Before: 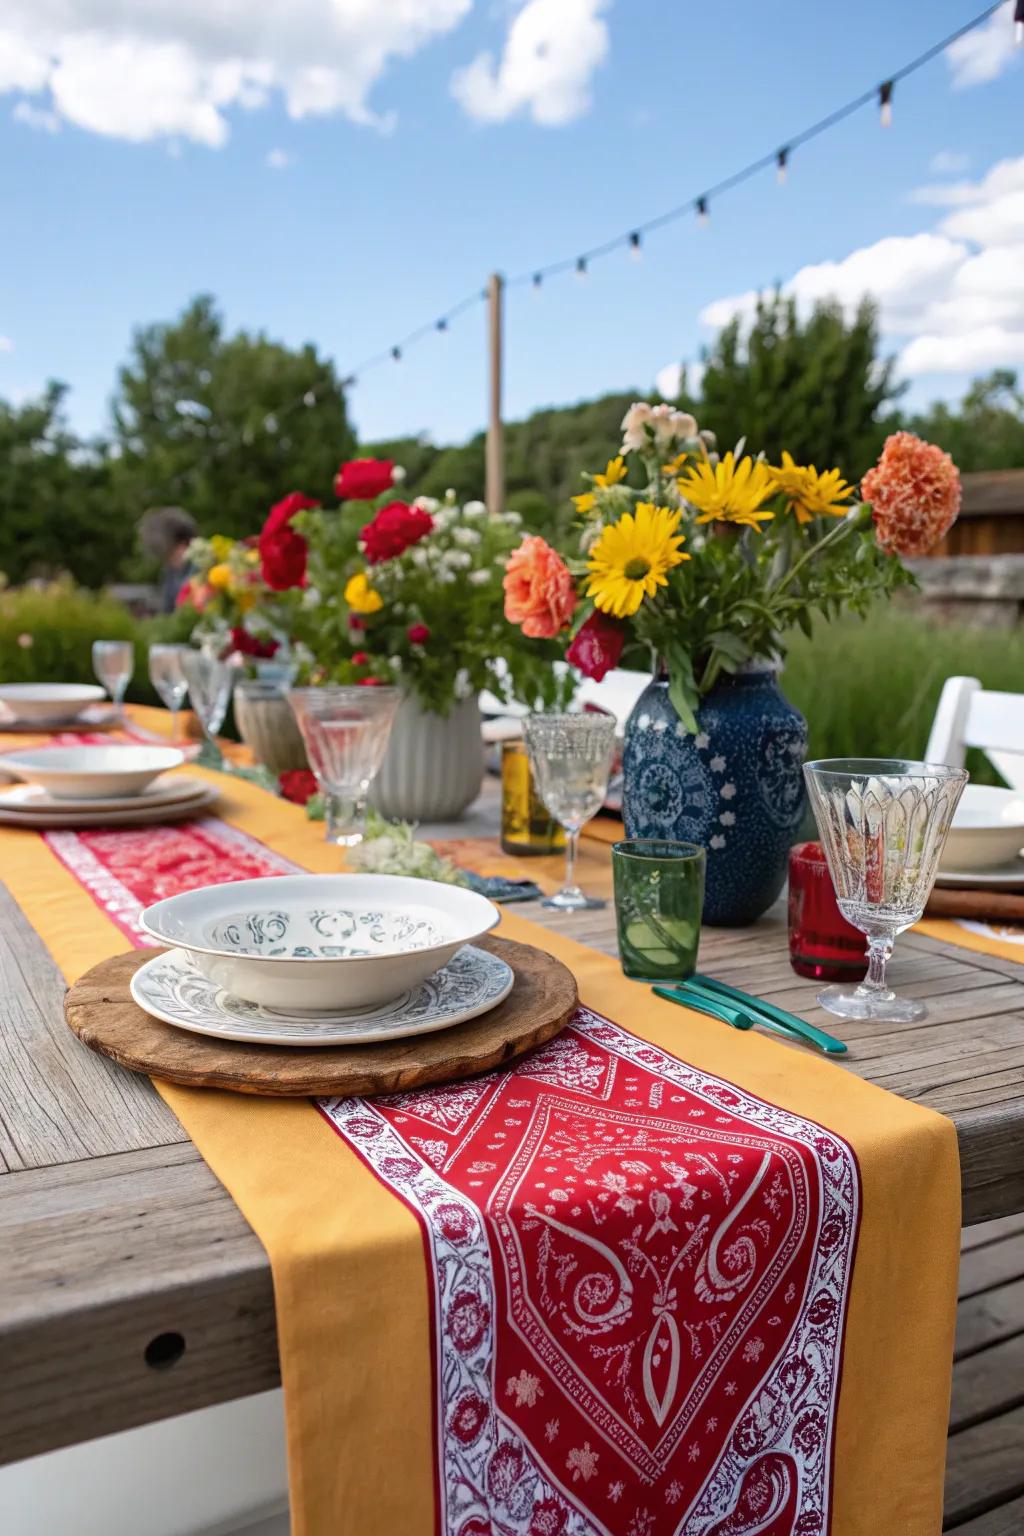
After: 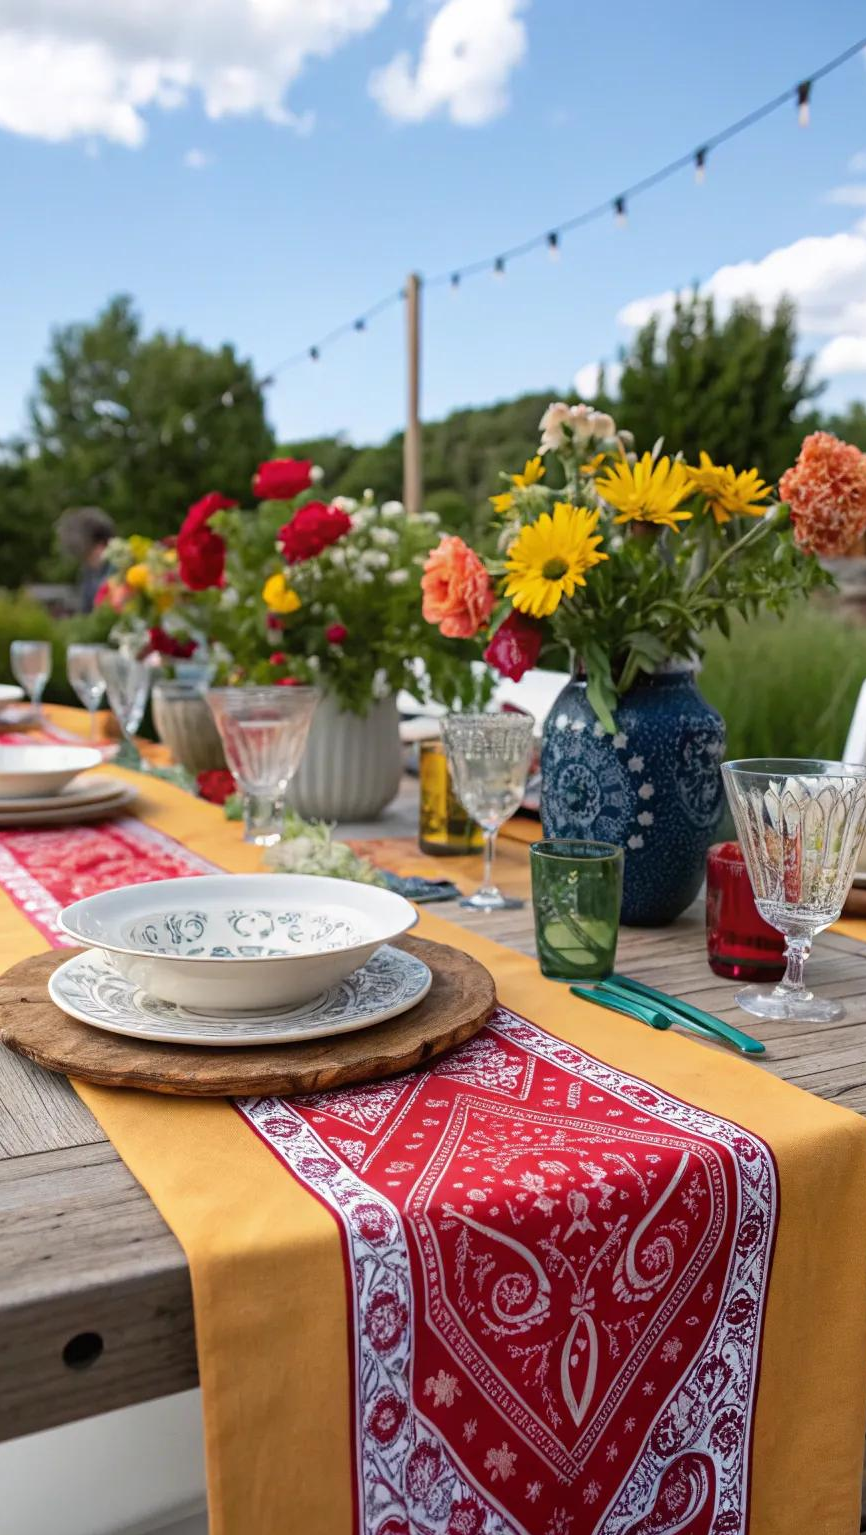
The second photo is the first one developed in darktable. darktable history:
crop: left 8.016%, right 7.363%
